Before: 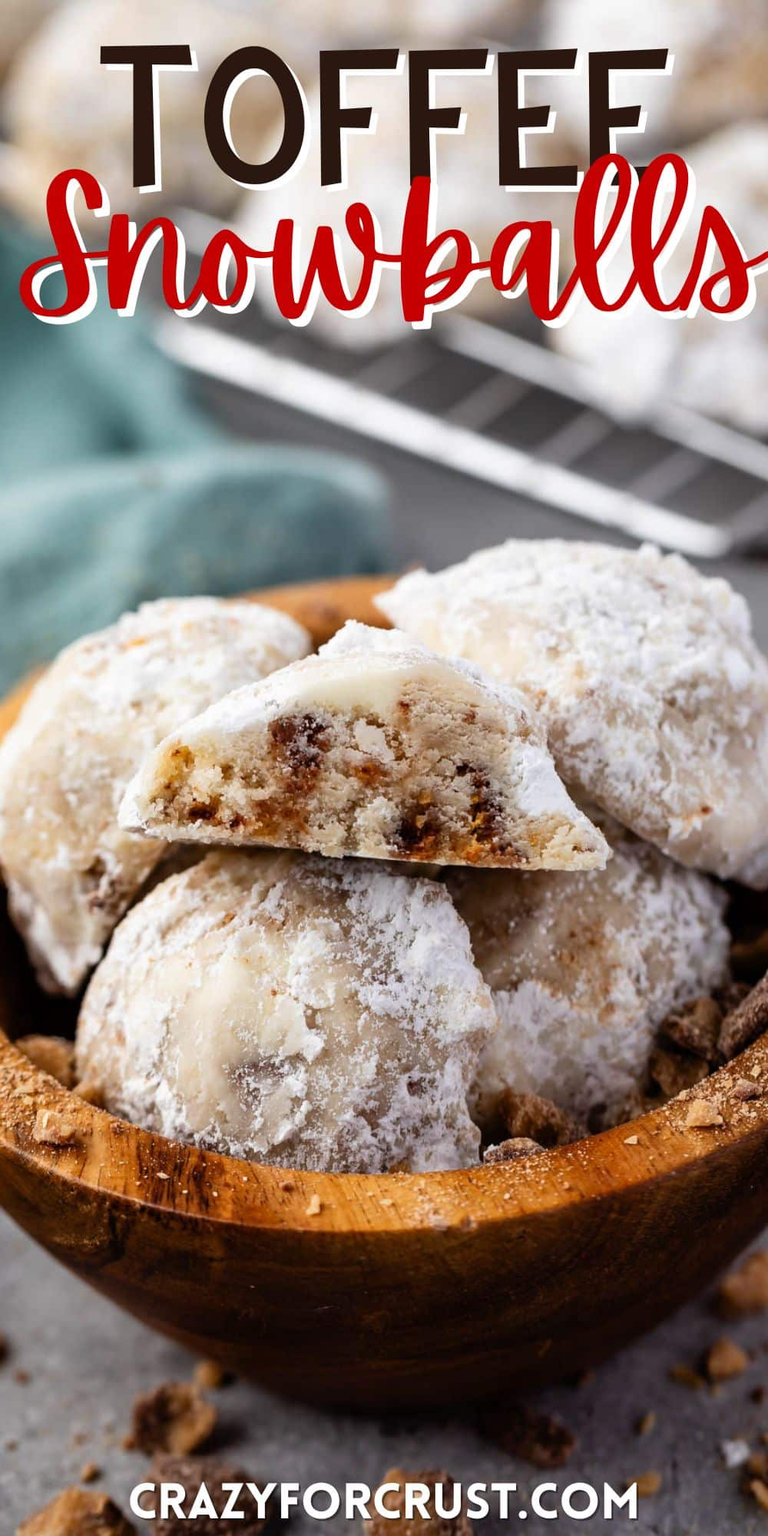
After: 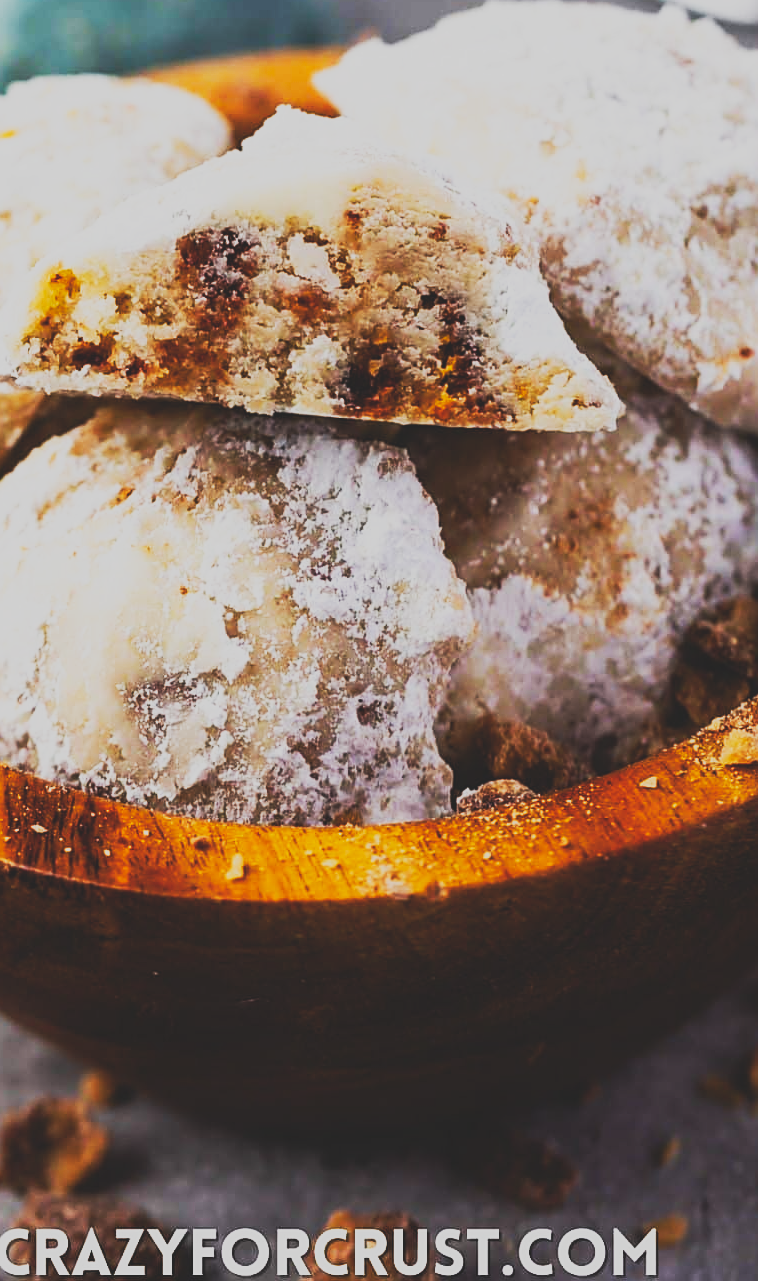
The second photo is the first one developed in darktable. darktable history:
crop and rotate: left 17.36%, top 35.107%, right 6.765%, bottom 0.835%
tone curve: curves: ch0 [(0, 0.148) (0.191, 0.225) (0.39, 0.373) (0.669, 0.716) (0.847, 0.818) (1, 0.839)], preserve colors none
sharpen: amount 0.462
color balance rgb: perceptual saturation grading › global saturation 30.598%, global vibrance 9.198%
